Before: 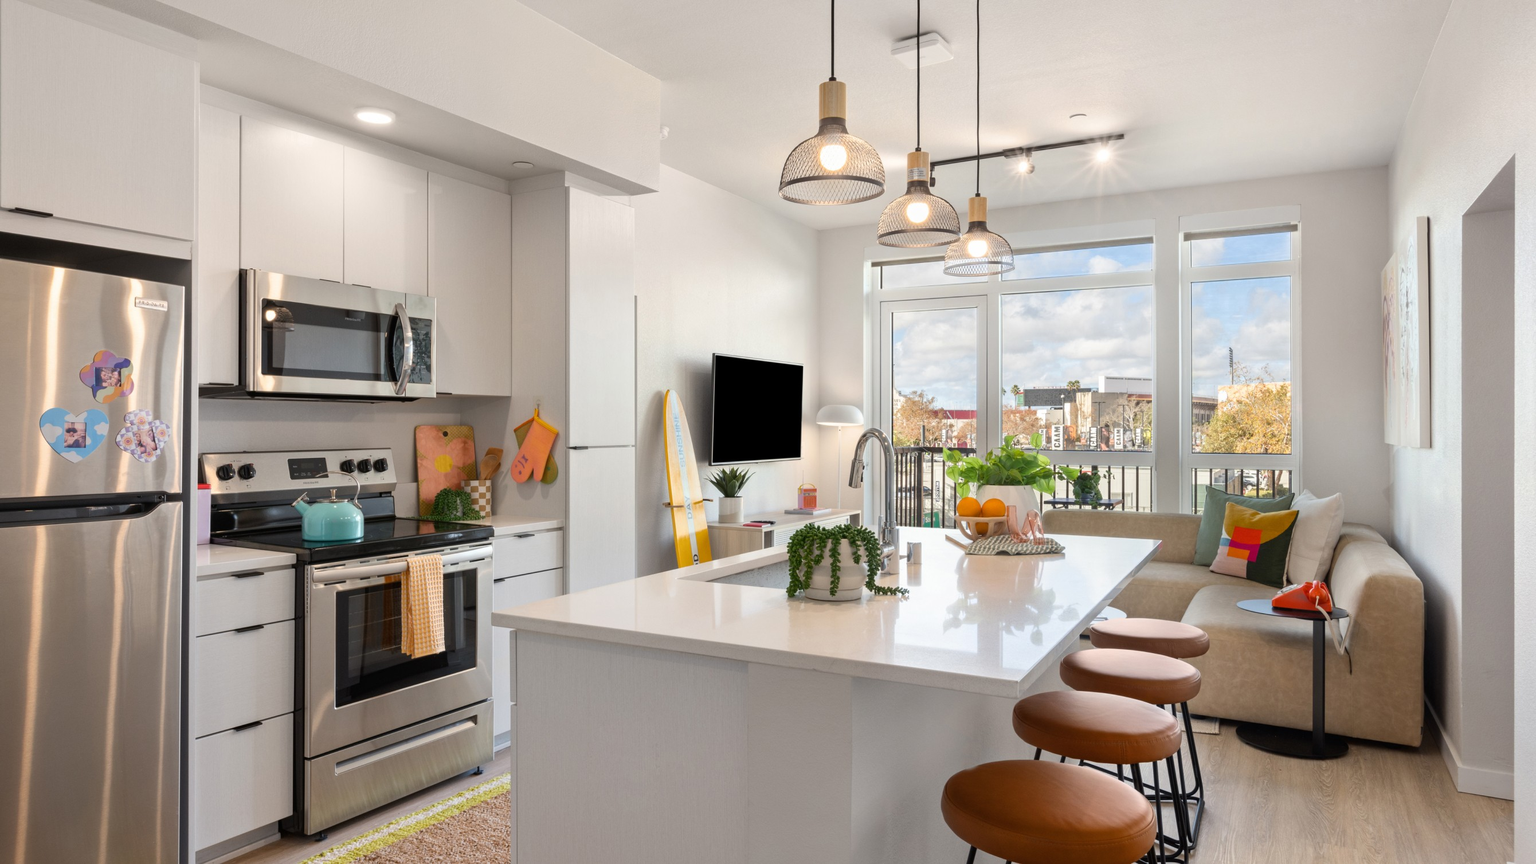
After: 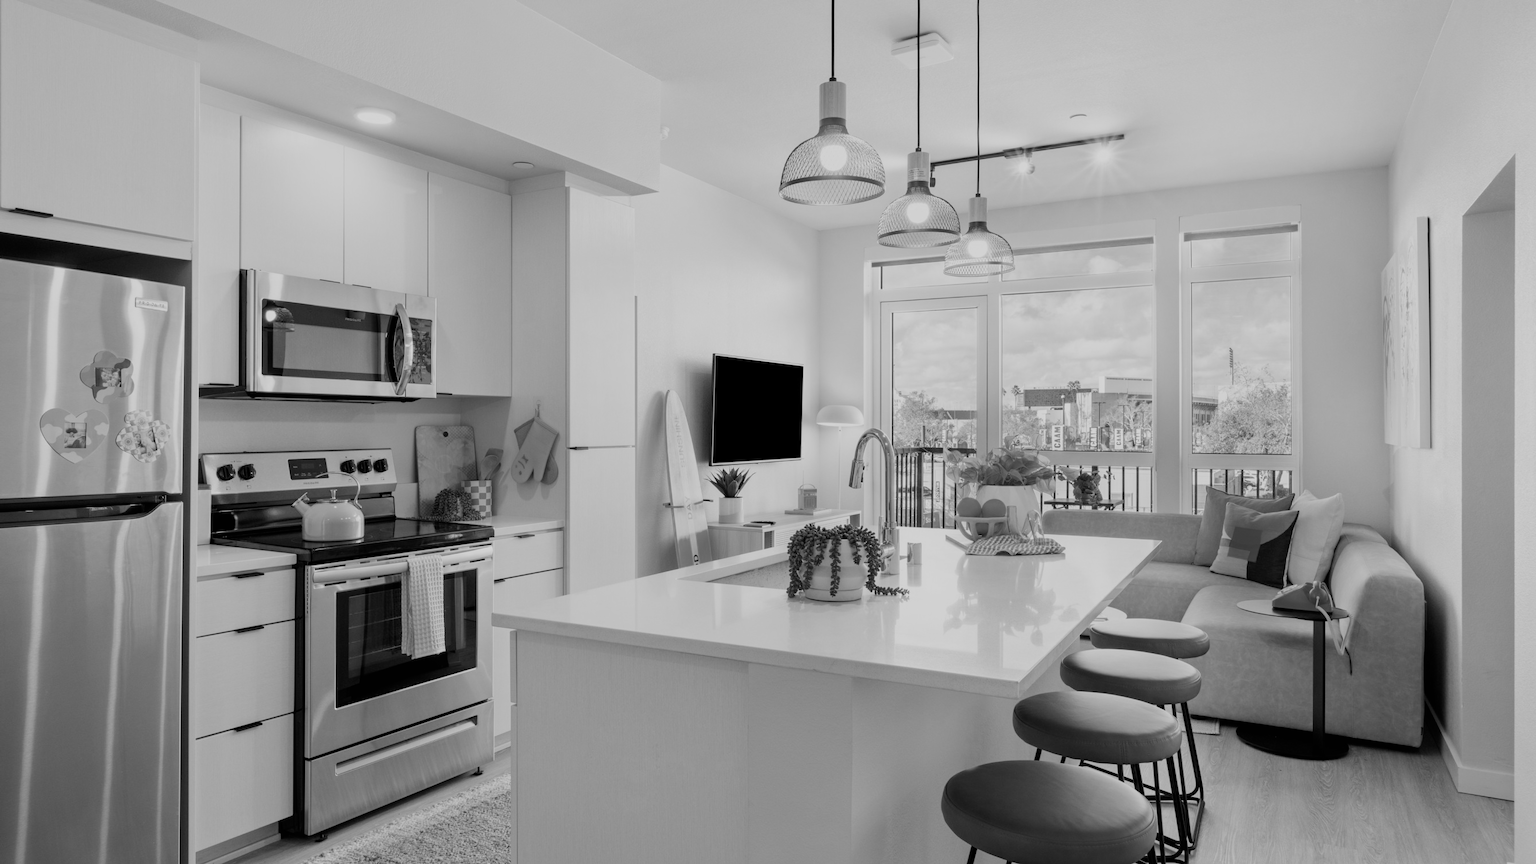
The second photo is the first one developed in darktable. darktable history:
filmic rgb: black relative exposure -7.65 EV, white relative exposure 4.56 EV, hardness 3.61
monochrome: a 0, b 0, size 0.5, highlights 0.57
